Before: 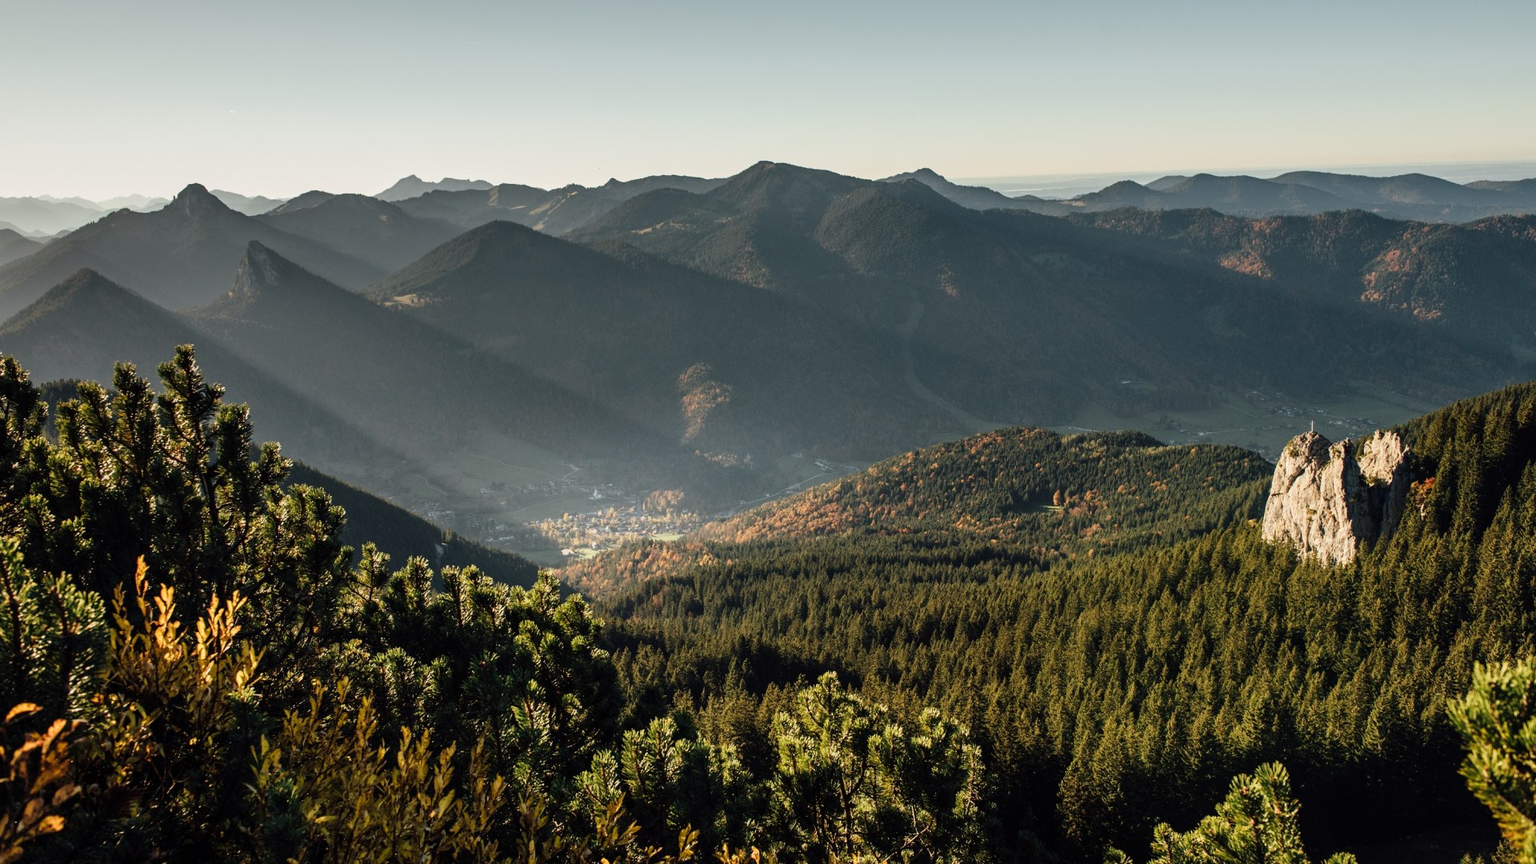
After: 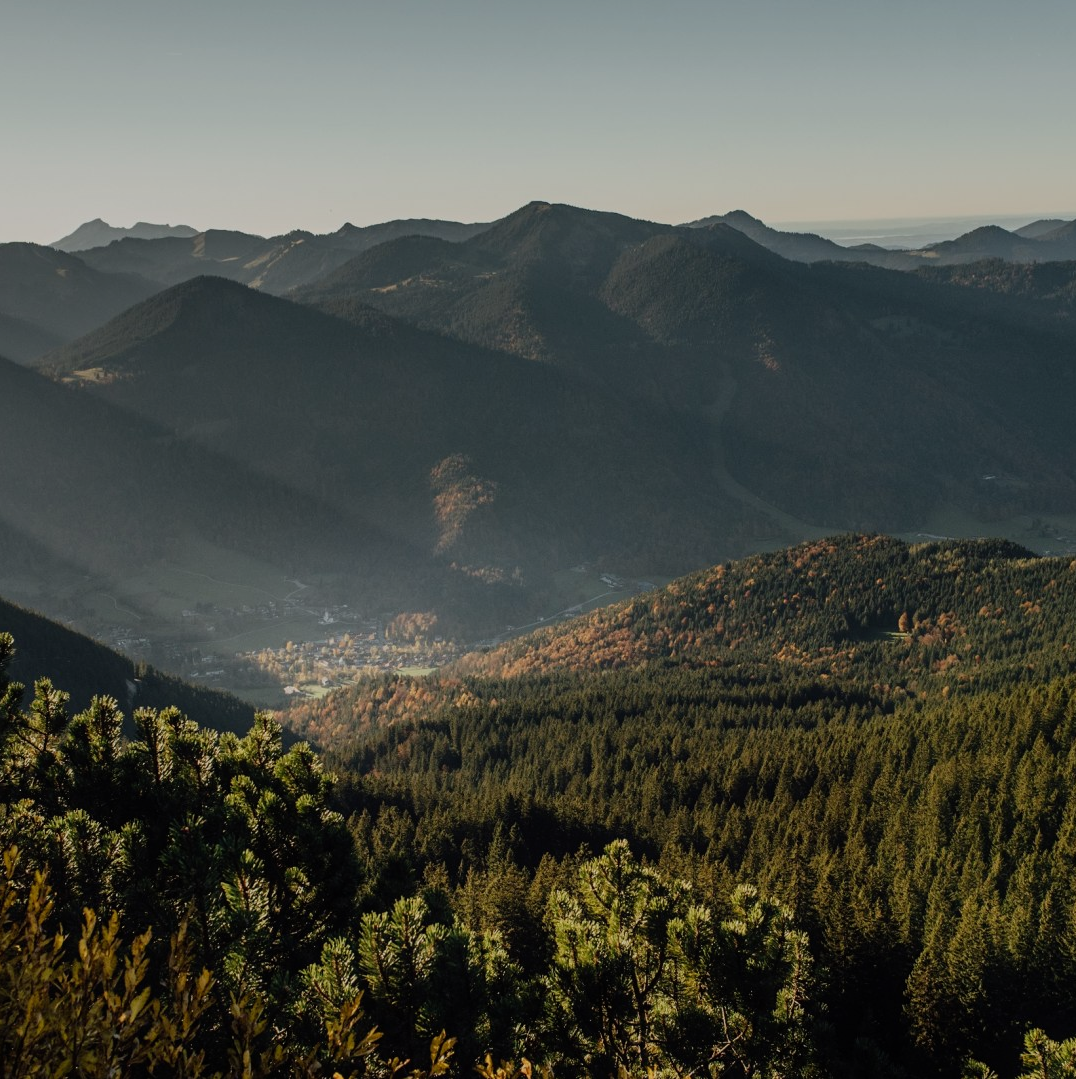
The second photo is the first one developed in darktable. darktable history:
crop: left 21.786%, right 22.137%, bottom 0.012%
exposure: black level correction 0, exposure -0.68 EV, compensate highlight preservation false
contrast equalizer: y [[0.5, 0.5, 0.478, 0.5, 0.5, 0.5], [0.5 ×6], [0.5 ×6], [0 ×6], [0 ×6]]
